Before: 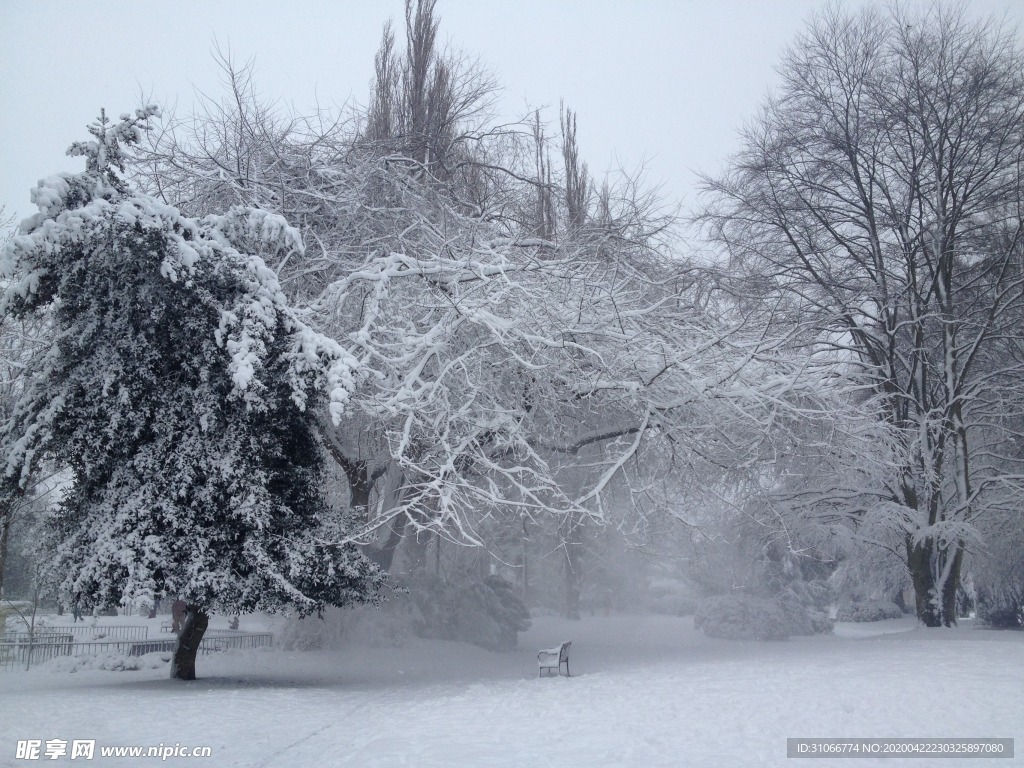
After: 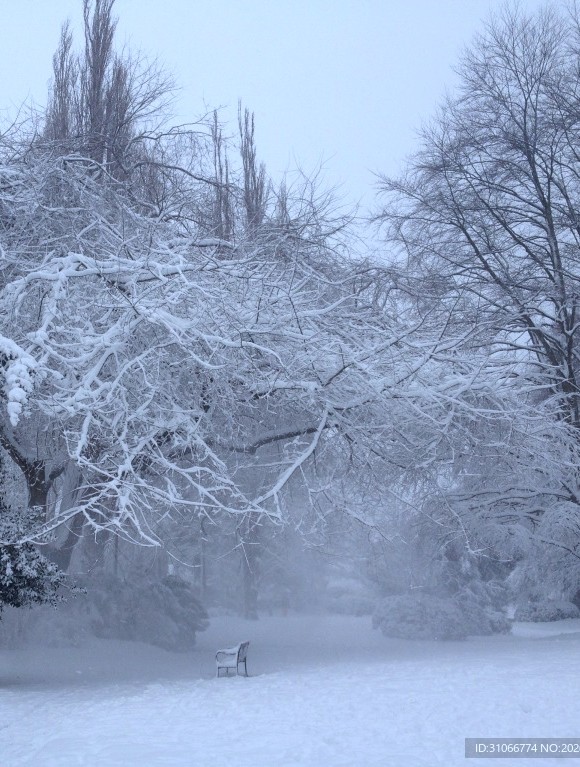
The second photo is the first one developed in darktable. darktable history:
crop: left 31.458%, top 0%, right 11.876%
white balance: red 0.931, blue 1.11
